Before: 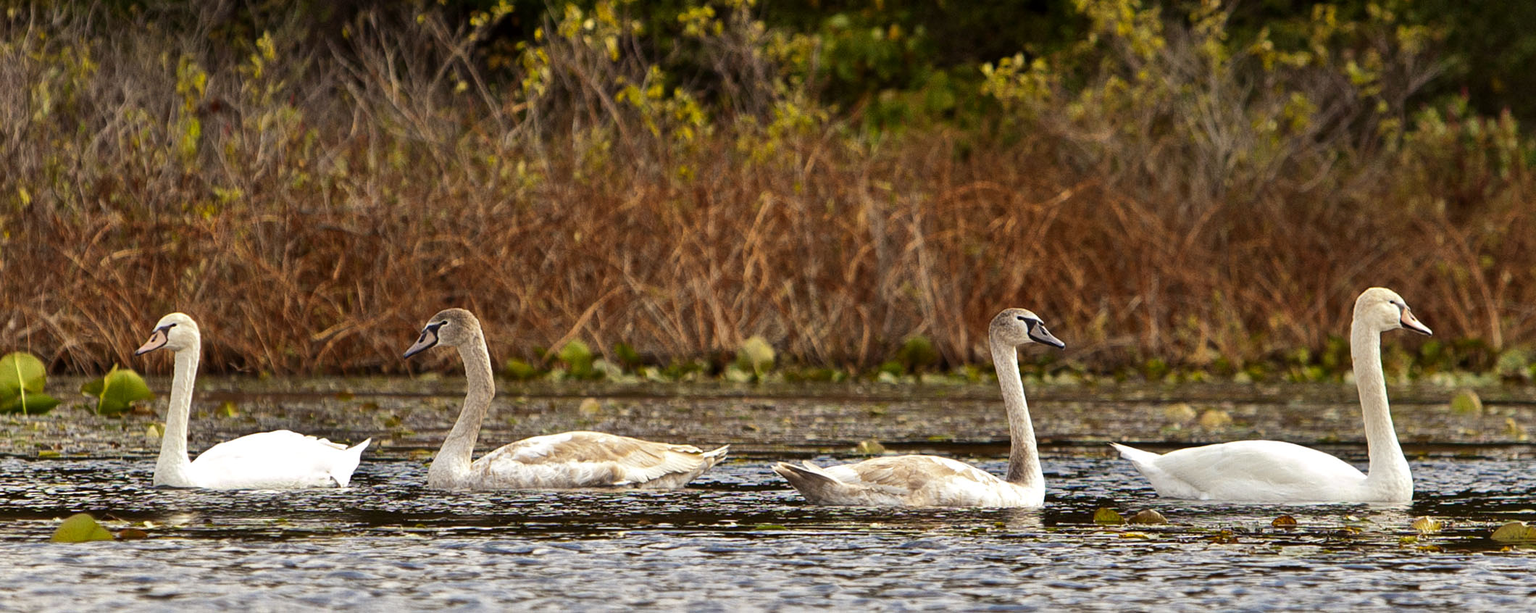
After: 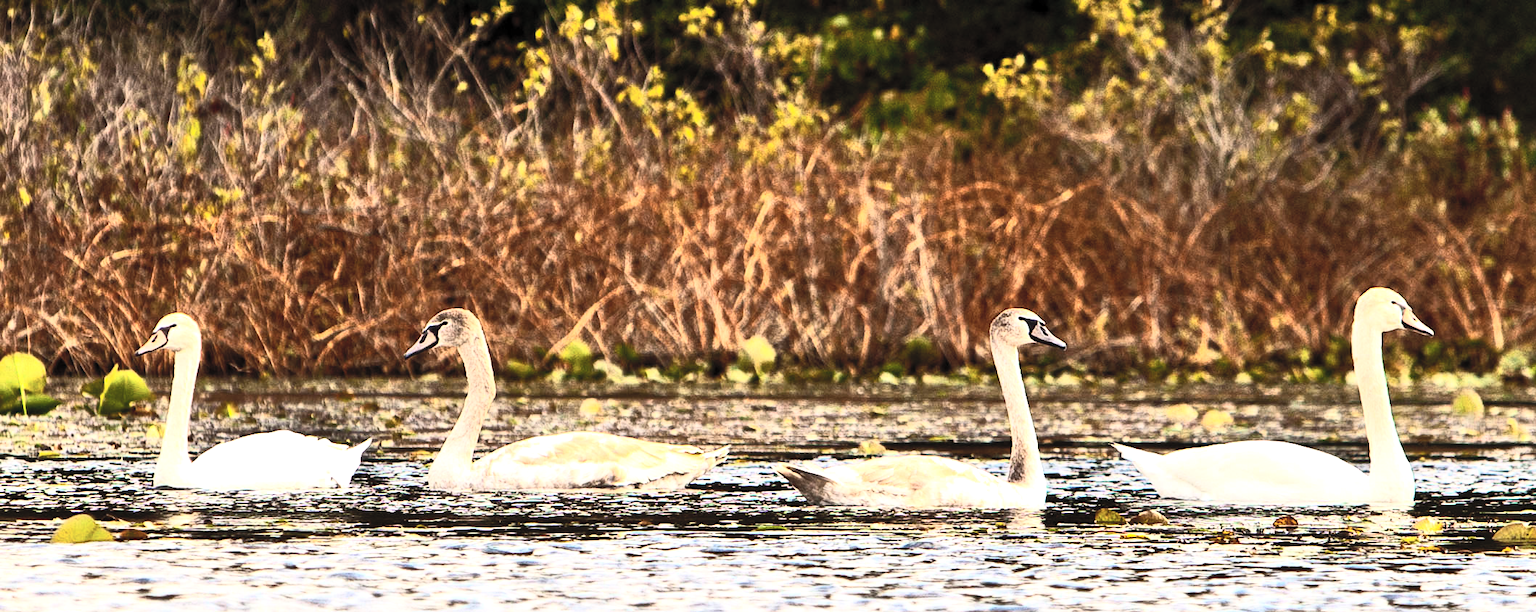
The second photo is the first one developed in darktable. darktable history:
contrast brightness saturation: contrast 0.39, brightness 0.53
crop: top 0.05%, bottom 0.098%
tone equalizer: -8 EV -1.08 EV, -7 EV -1.01 EV, -6 EV -0.867 EV, -5 EV -0.578 EV, -3 EV 0.578 EV, -2 EV 0.867 EV, -1 EV 1.01 EV, +0 EV 1.08 EV, edges refinement/feathering 500, mask exposure compensation -1.57 EV, preserve details no
rotate and perspective: crop left 0, crop top 0
